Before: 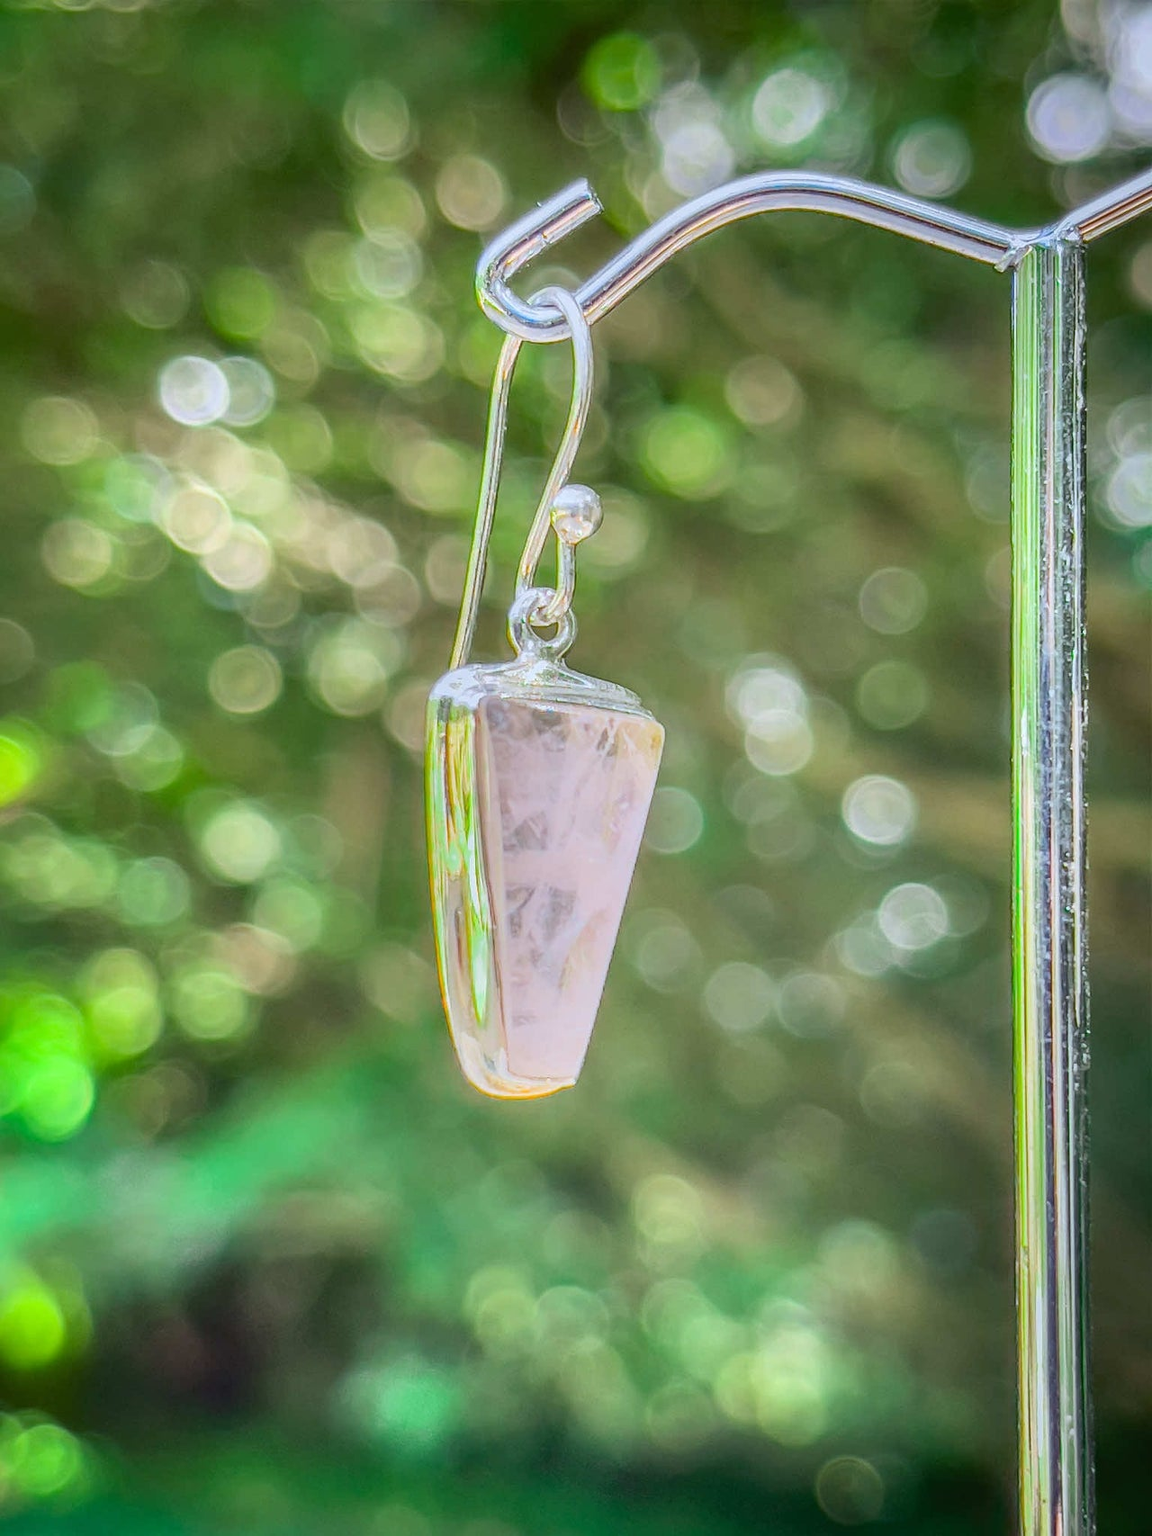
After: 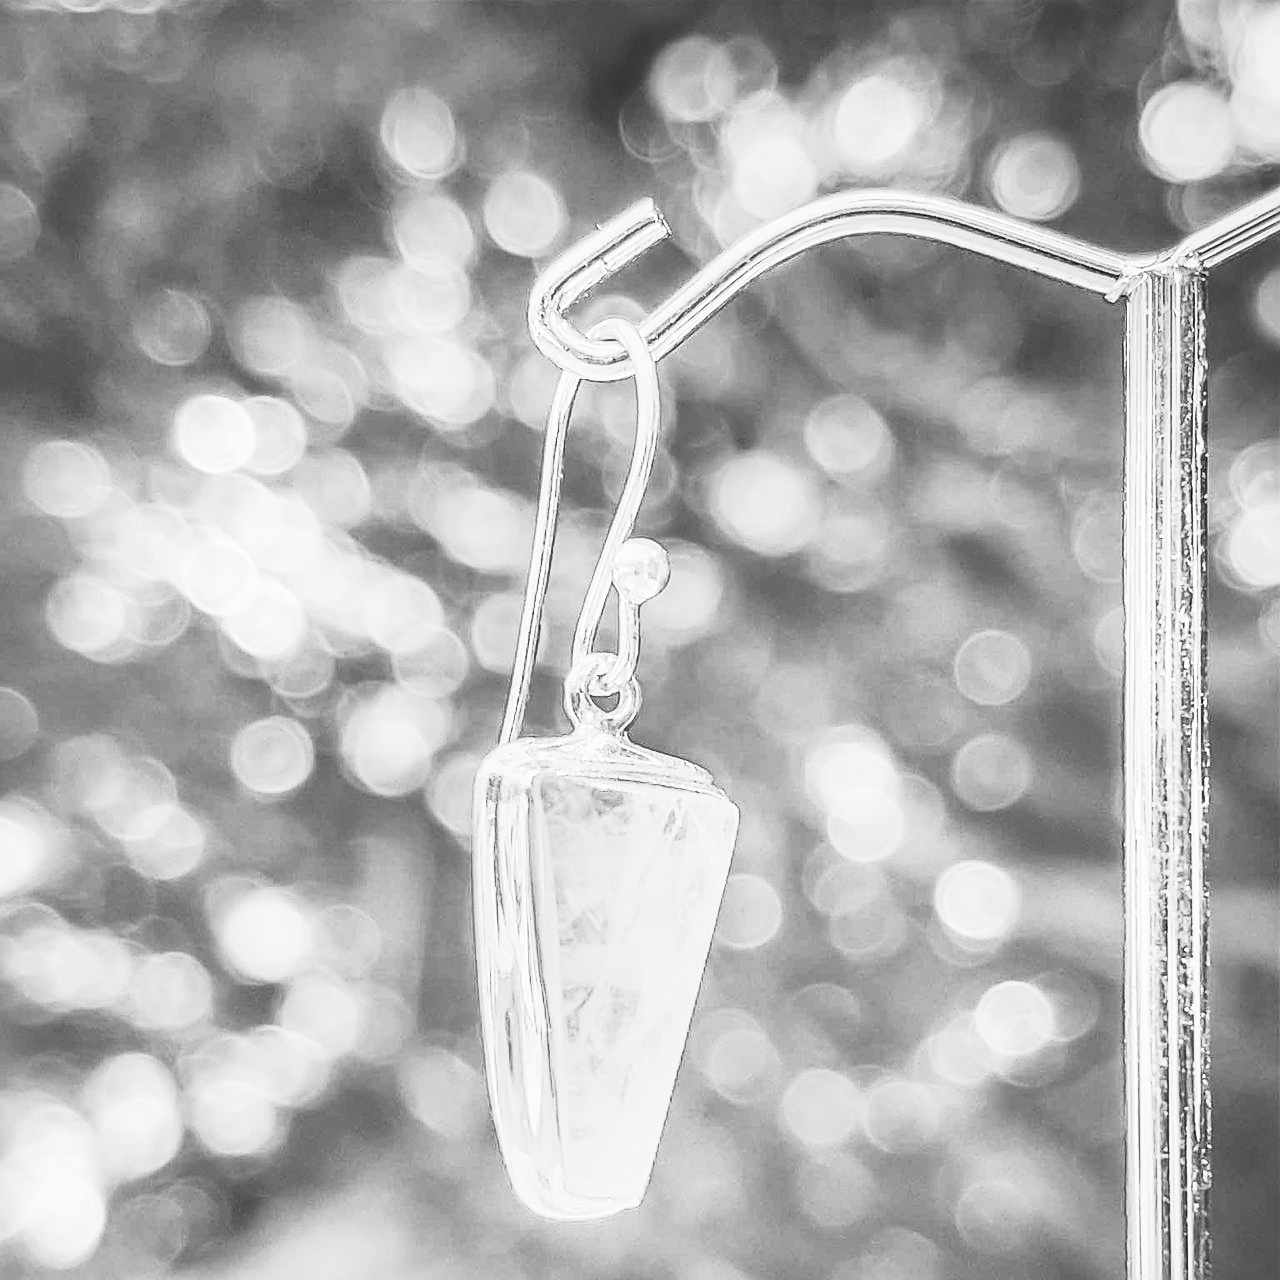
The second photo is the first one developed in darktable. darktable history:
exposure: compensate highlight preservation false
shadows and highlights: on, module defaults
tone equalizer: on, module defaults
sharpen: on, module defaults
base curve: curves: ch0 [(0, 0) (0.262, 0.32) (0.722, 0.705) (1, 1)], preserve colors none
contrast brightness saturation: contrast 0.523, brightness 0.487, saturation -0.989
crop: bottom 24.981%
